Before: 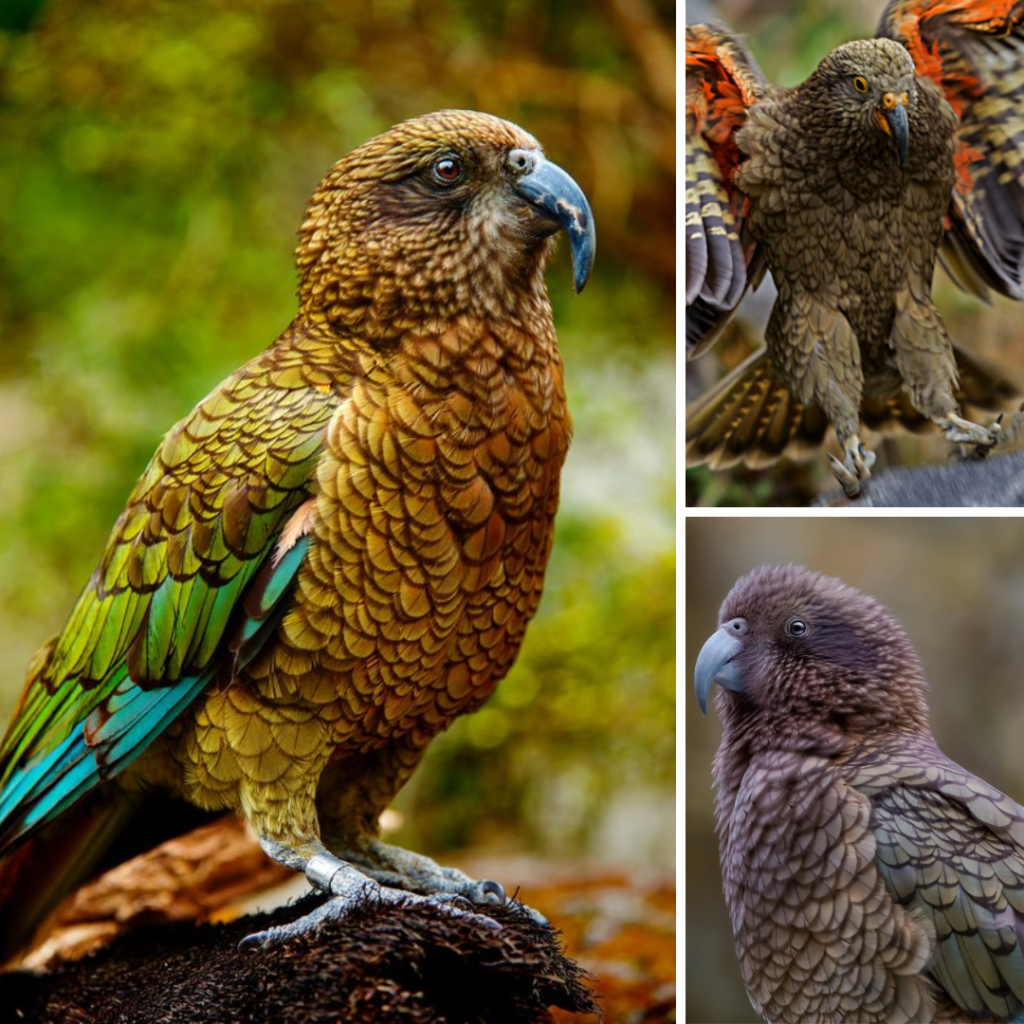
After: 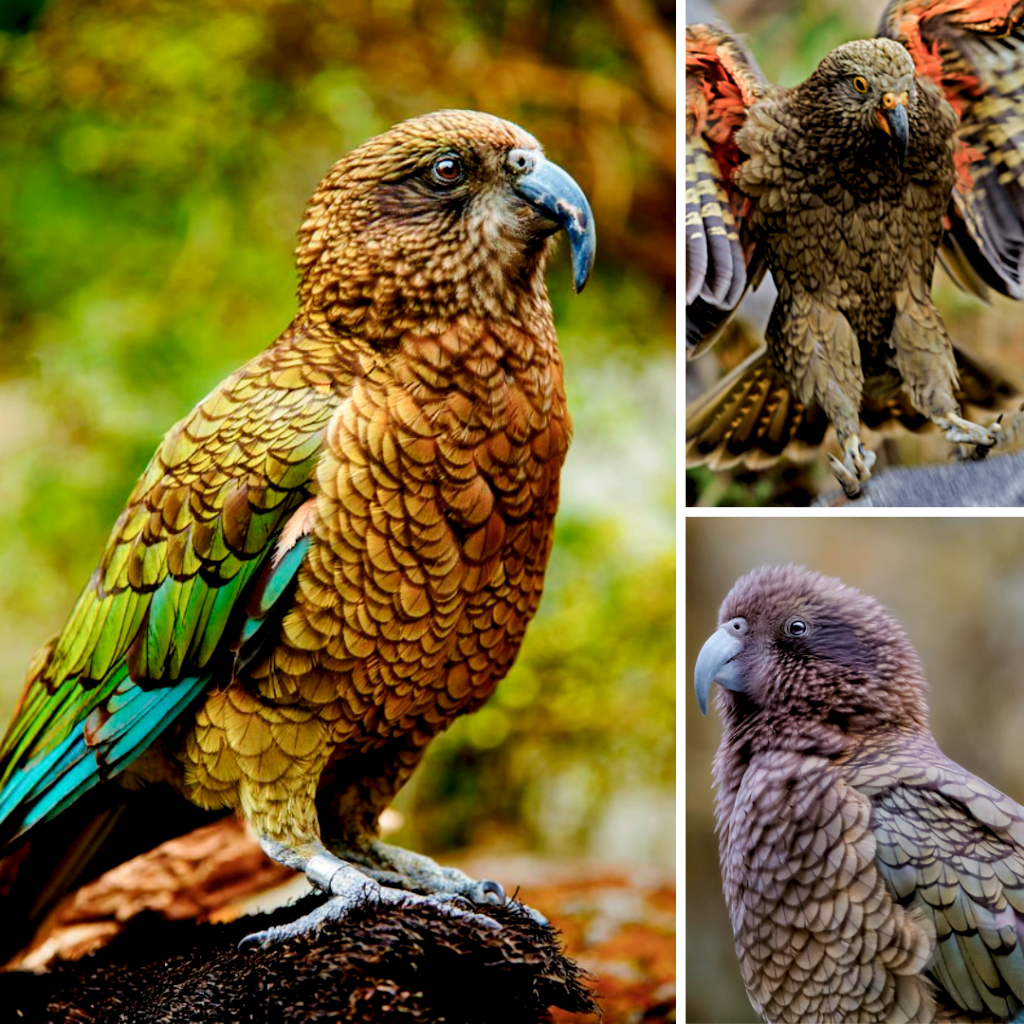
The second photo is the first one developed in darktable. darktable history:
tone curve: curves: ch0 [(0, 0) (0.003, 0.004) (0.011, 0.014) (0.025, 0.032) (0.044, 0.057) (0.069, 0.089) (0.1, 0.128) (0.136, 0.174) (0.177, 0.227) (0.224, 0.287) (0.277, 0.354) (0.335, 0.427) (0.399, 0.507) (0.468, 0.582) (0.543, 0.653) (0.623, 0.726) (0.709, 0.799) (0.801, 0.876) (0.898, 0.937) (1, 1)], preserve colors none
color look up table: target L [63.57, 44.64, 33.01, 100, 80.63, 72.18, 63.26, 57.58, 52.74, 42.89, 37.04, 26.14, 70.95, 58.83, 50.49, 49.39, 36.06, 24.56, 23.44, 6.72, 63.36, 47.93, 42.85, 26.97, 0 ×25], target a [-21.03, -33.5, -9.856, -0.001, 0.228, 7.3, 23.14, 20.84, 38.77, -0.298, 48.12, 14.33, -0.335, -0.337, 8.492, 47.72, 7.591, 25.12, 14.2, -0.001, -30.76, -22.08, -2.626, -0.412, 0 ×25], target b [54.29, 30.59, 24.91, 0.013, 1.237, 71.01, 60.18, 15.71, 47.59, 0.891, 20.97, 15.27, -0.908, -0.993, -28.13, -18.05, -46.19, -21.41, -50.02, 0.006, -1.126, -28.87, -25.1, -0.946, 0 ×25], num patches 24
